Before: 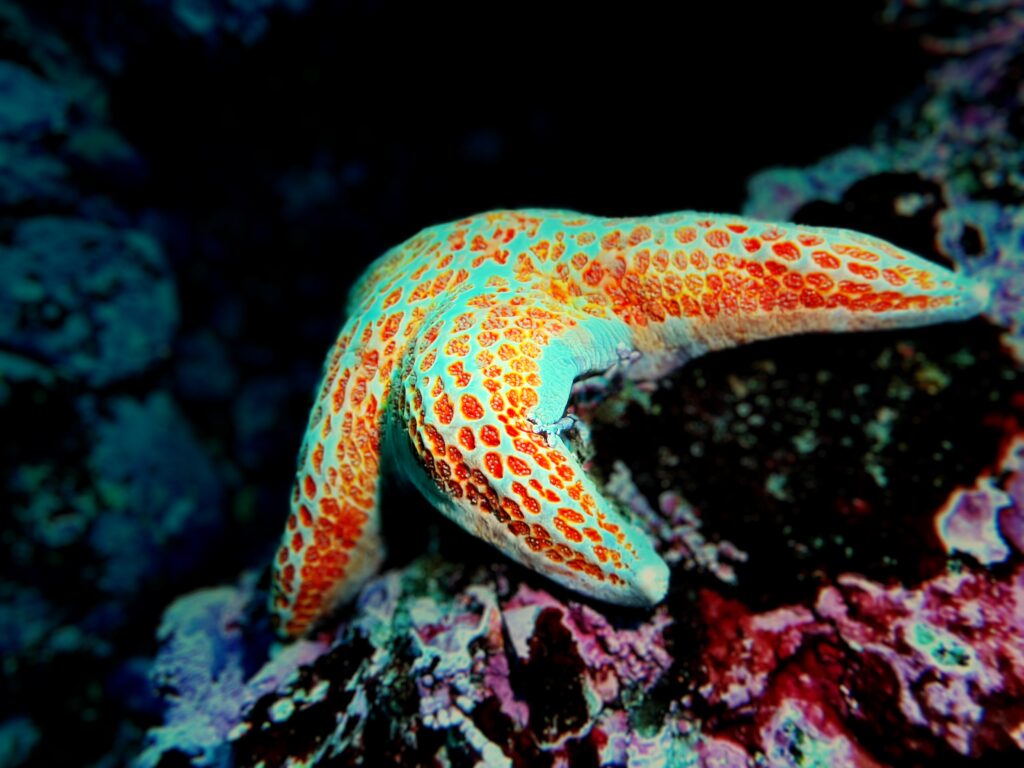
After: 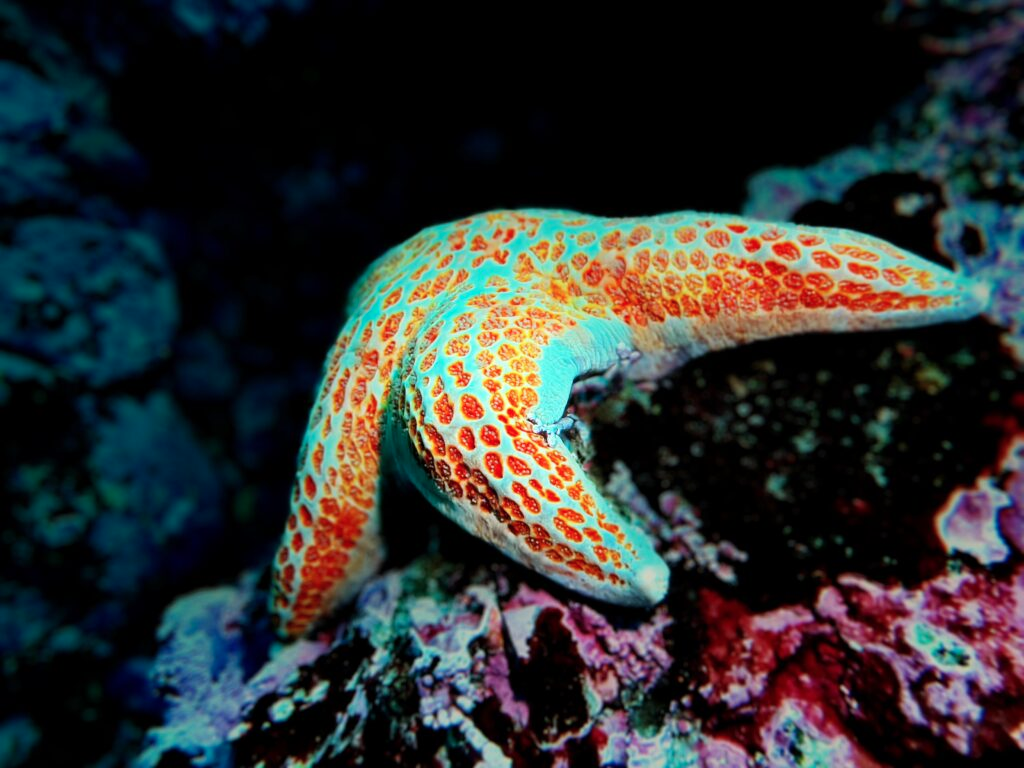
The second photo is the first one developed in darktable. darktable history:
color correction: highlights a* -0.655, highlights b* -9.14
